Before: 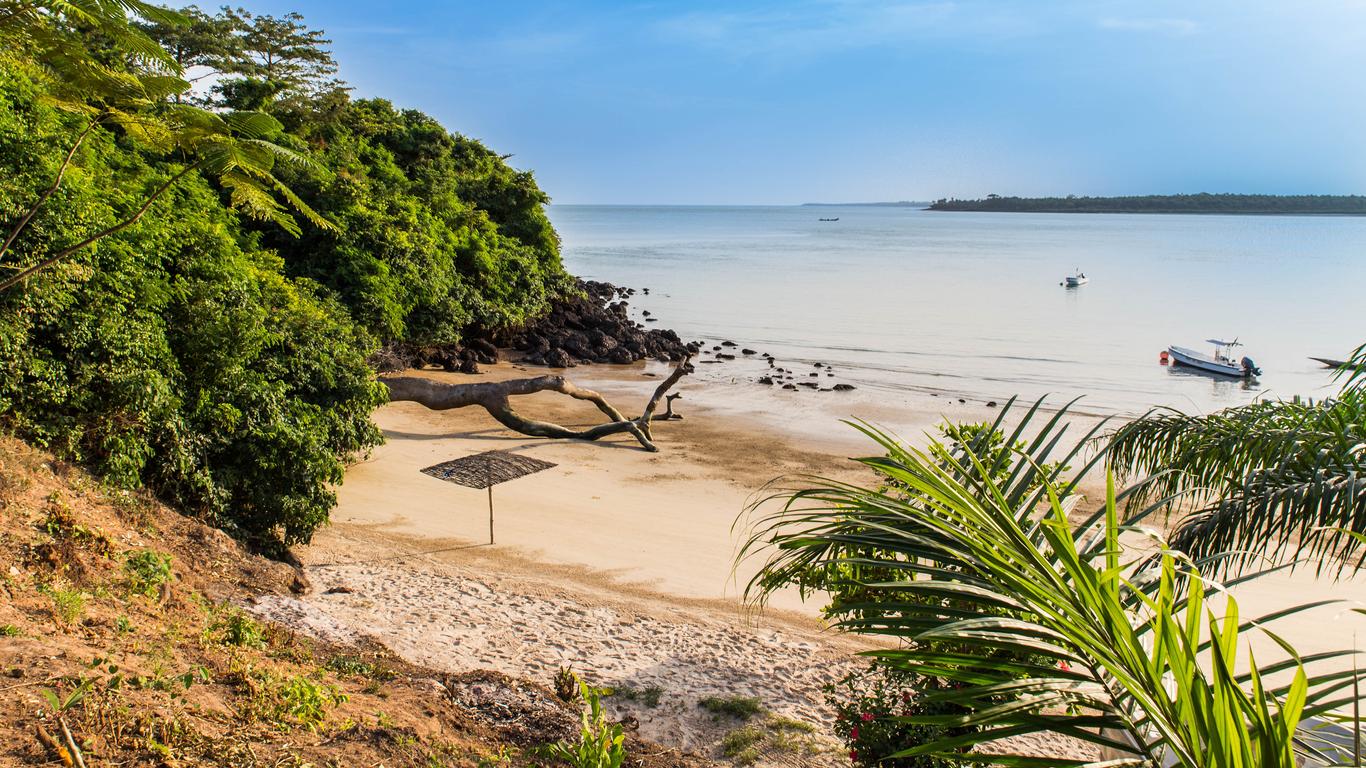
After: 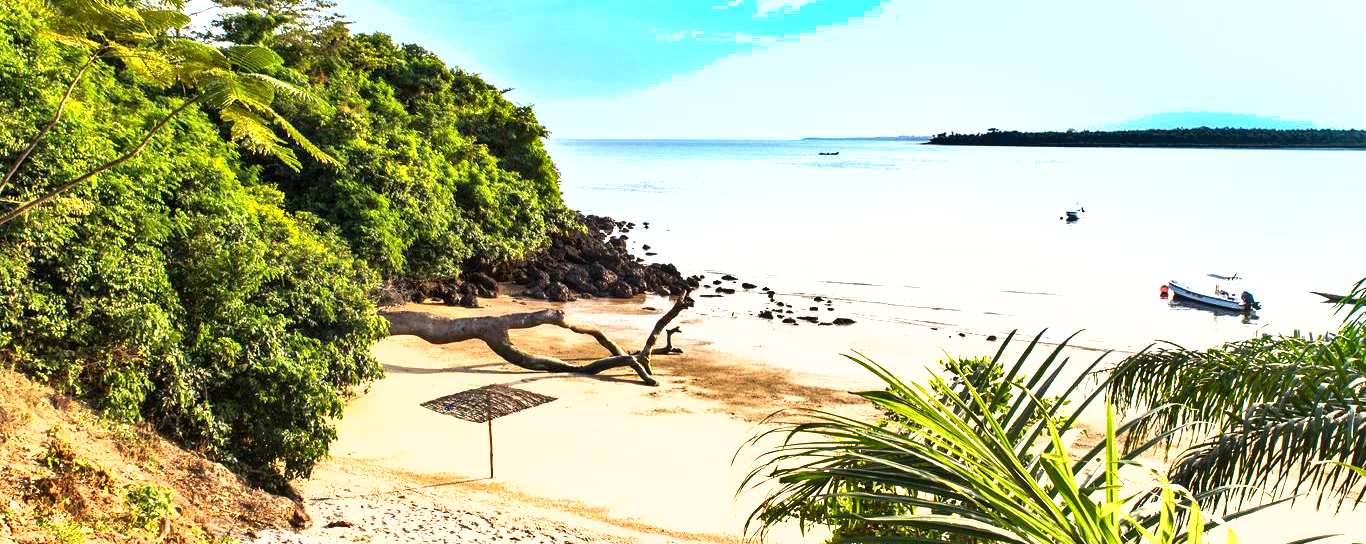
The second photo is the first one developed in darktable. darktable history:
exposure: black level correction 0, exposure 1.2 EV, compensate highlight preservation false
crop and rotate: top 8.718%, bottom 20.341%
shadows and highlights: low approximation 0.01, soften with gaussian
